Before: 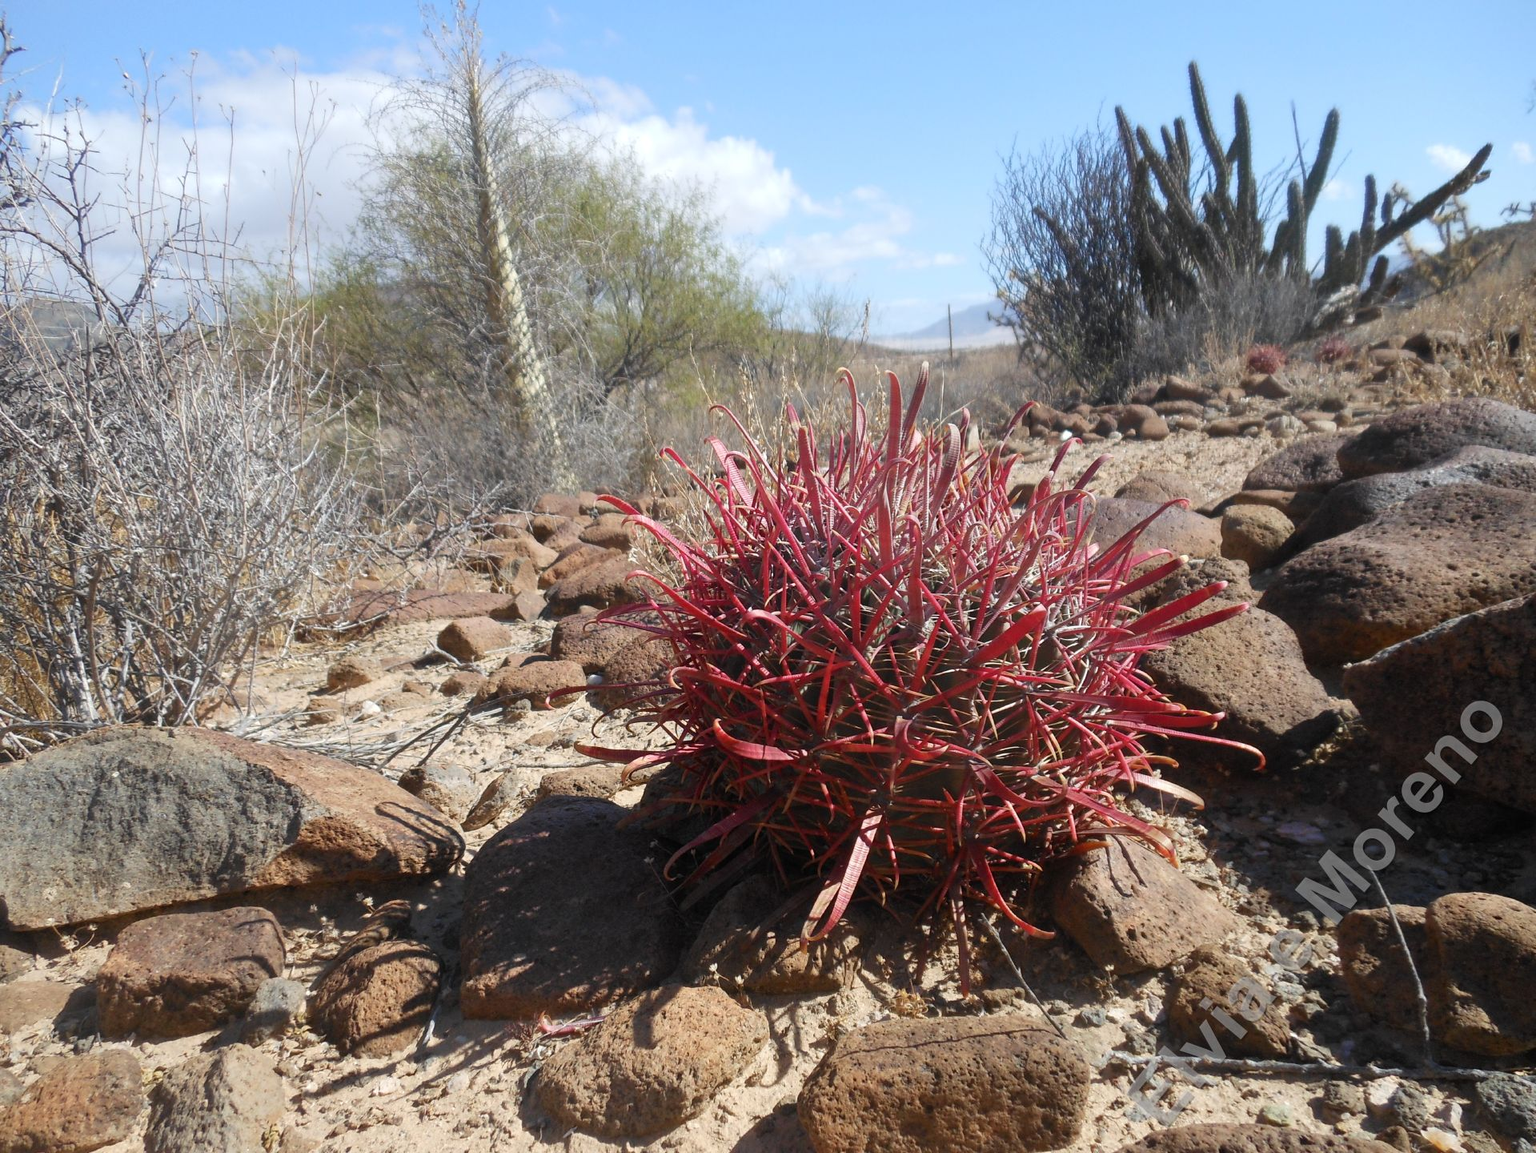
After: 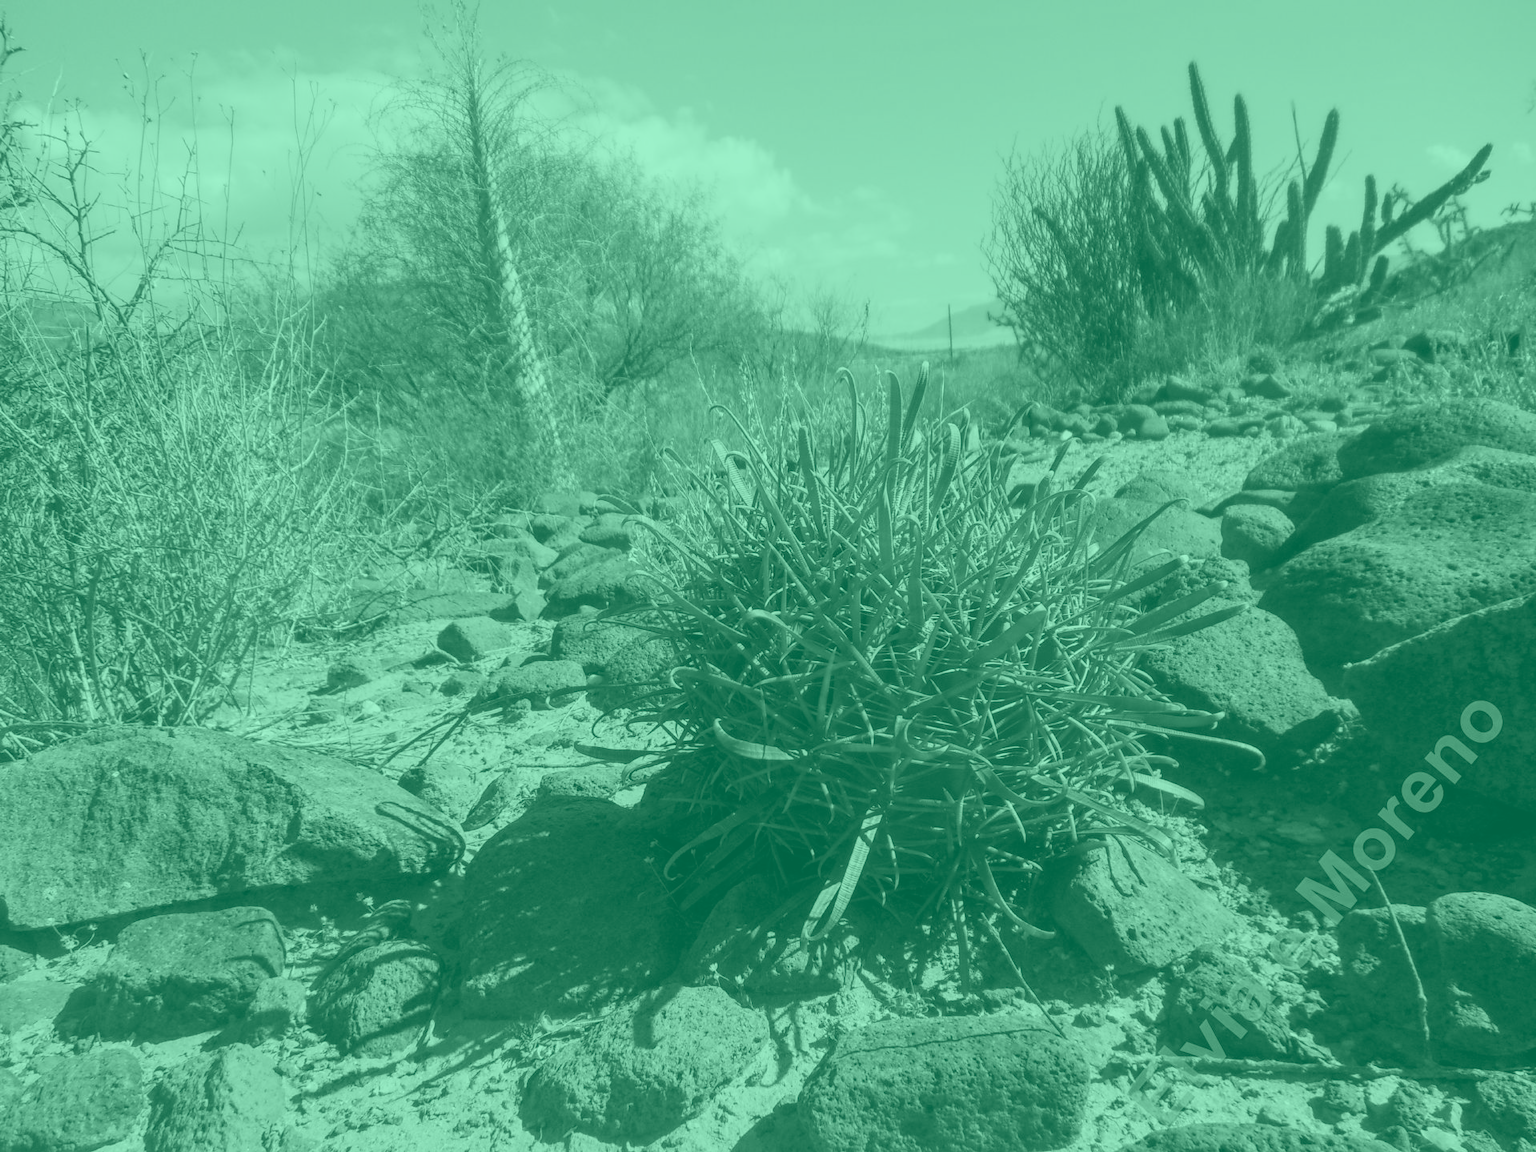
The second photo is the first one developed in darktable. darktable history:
exposure: black level correction 0, exposure 0.2 EV, compensate exposure bias true, compensate highlight preservation false
local contrast: on, module defaults
tone curve: curves: ch0 [(0, 0) (0.003, 0.038) (0.011, 0.035) (0.025, 0.03) (0.044, 0.044) (0.069, 0.062) (0.1, 0.087) (0.136, 0.114) (0.177, 0.15) (0.224, 0.193) (0.277, 0.242) (0.335, 0.299) (0.399, 0.361) (0.468, 0.437) (0.543, 0.521) (0.623, 0.614) (0.709, 0.717) (0.801, 0.817) (0.898, 0.913) (1, 1)], preserve colors none
colorize: hue 147.6°, saturation 65%, lightness 21.64%
